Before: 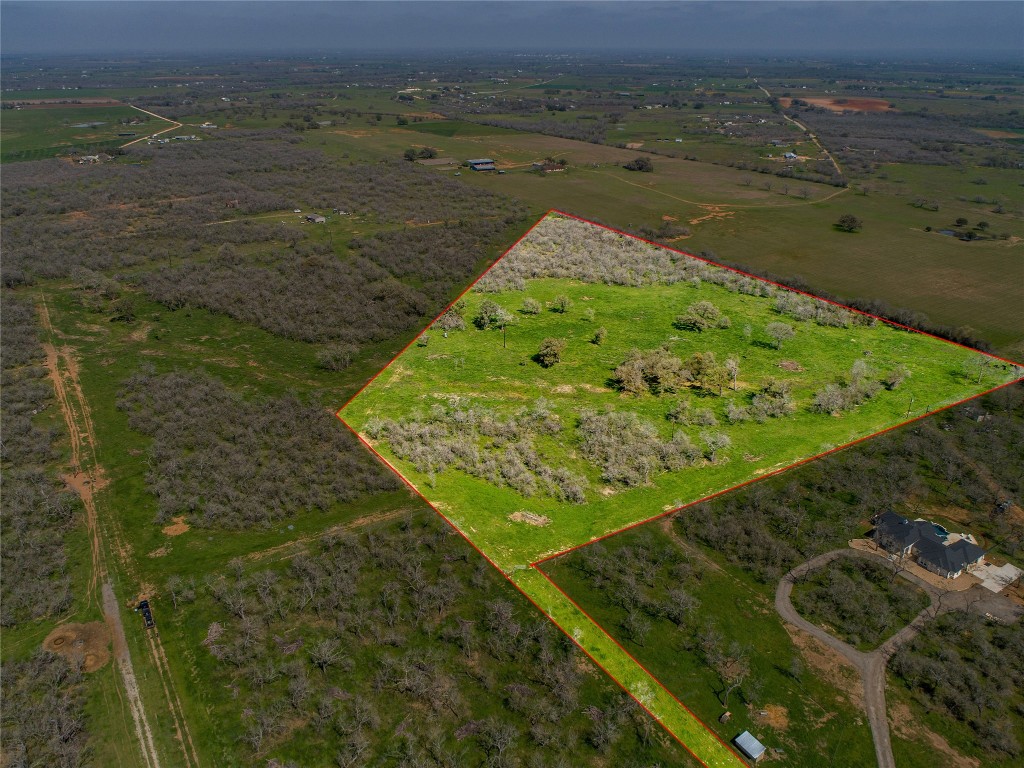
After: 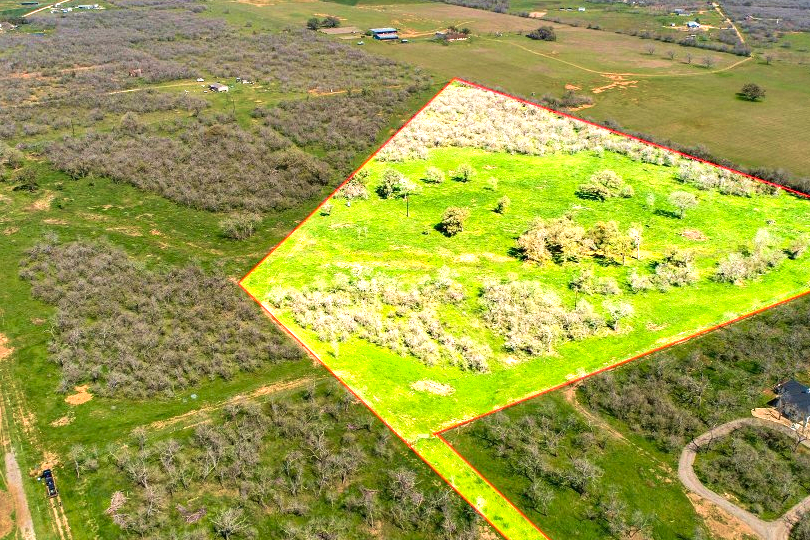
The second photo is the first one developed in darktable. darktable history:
exposure: black level correction 0, exposure 1.939 EV, compensate highlight preservation false
velvia: on, module defaults
contrast brightness saturation: contrast 0.152, brightness -0.008, saturation 0.098
crop: left 9.517%, top 17.176%, right 11.299%, bottom 12.398%
